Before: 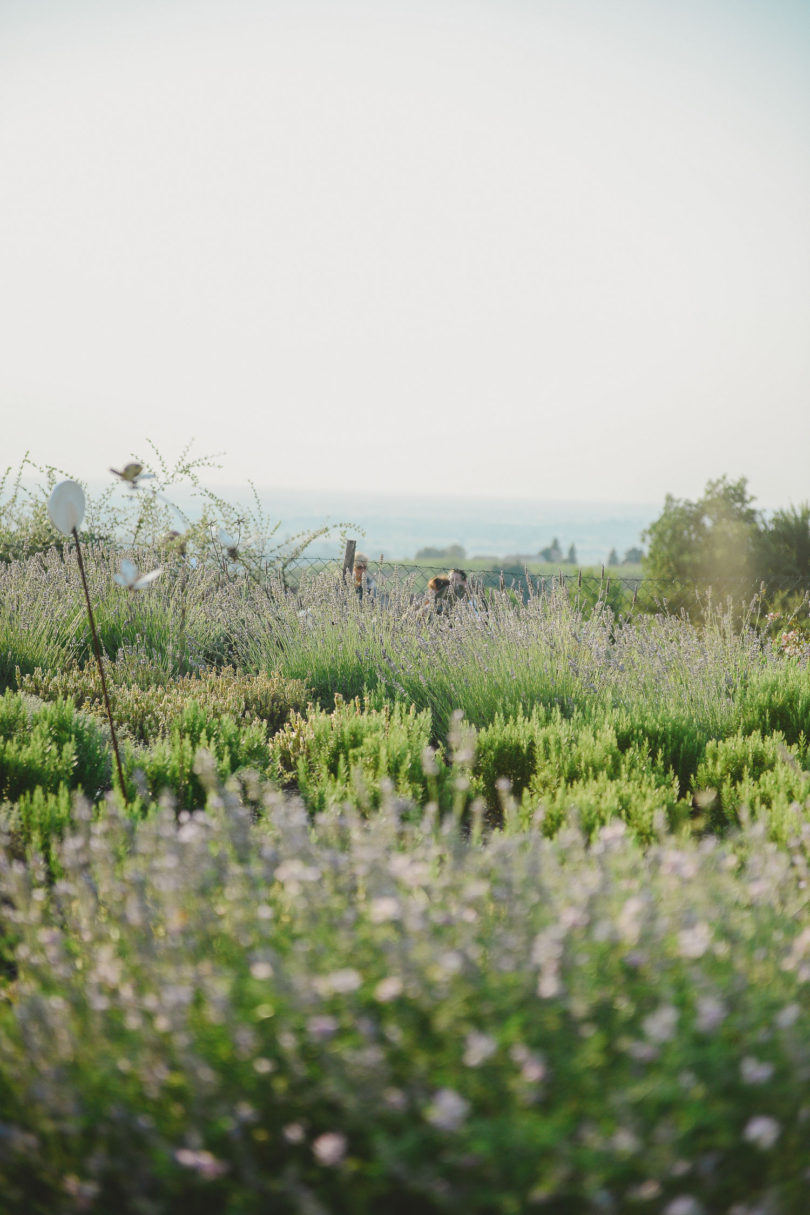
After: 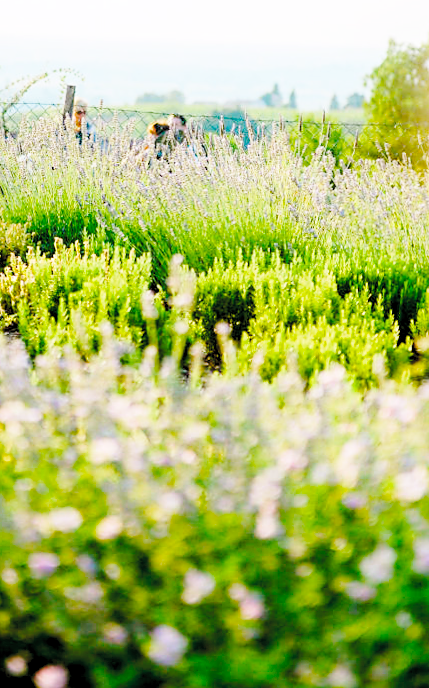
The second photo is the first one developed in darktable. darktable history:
sharpen: radius 1.864, amount 0.398, threshold 1.271
rotate and perspective: lens shift (vertical) 0.048, lens shift (horizontal) -0.024, automatic cropping off
base curve: curves: ch0 [(0, 0) (0.028, 0.03) (0.121, 0.232) (0.46, 0.748) (0.859, 0.968) (1, 1)], preserve colors none
color balance rgb: perceptual saturation grading › global saturation 20%, perceptual saturation grading › highlights -25%, perceptual saturation grading › shadows 50.52%, global vibrance 40.24%
exposure: black level correction 0.025, exposure 0.182 EV, compensate highlight preservation false
crop: left 34.479%, top 38.822%, right 13.718%, bottom 5.172%
white balance: red 1.009, blue 1.027
contrast brightness saturation: brightness 0.15
